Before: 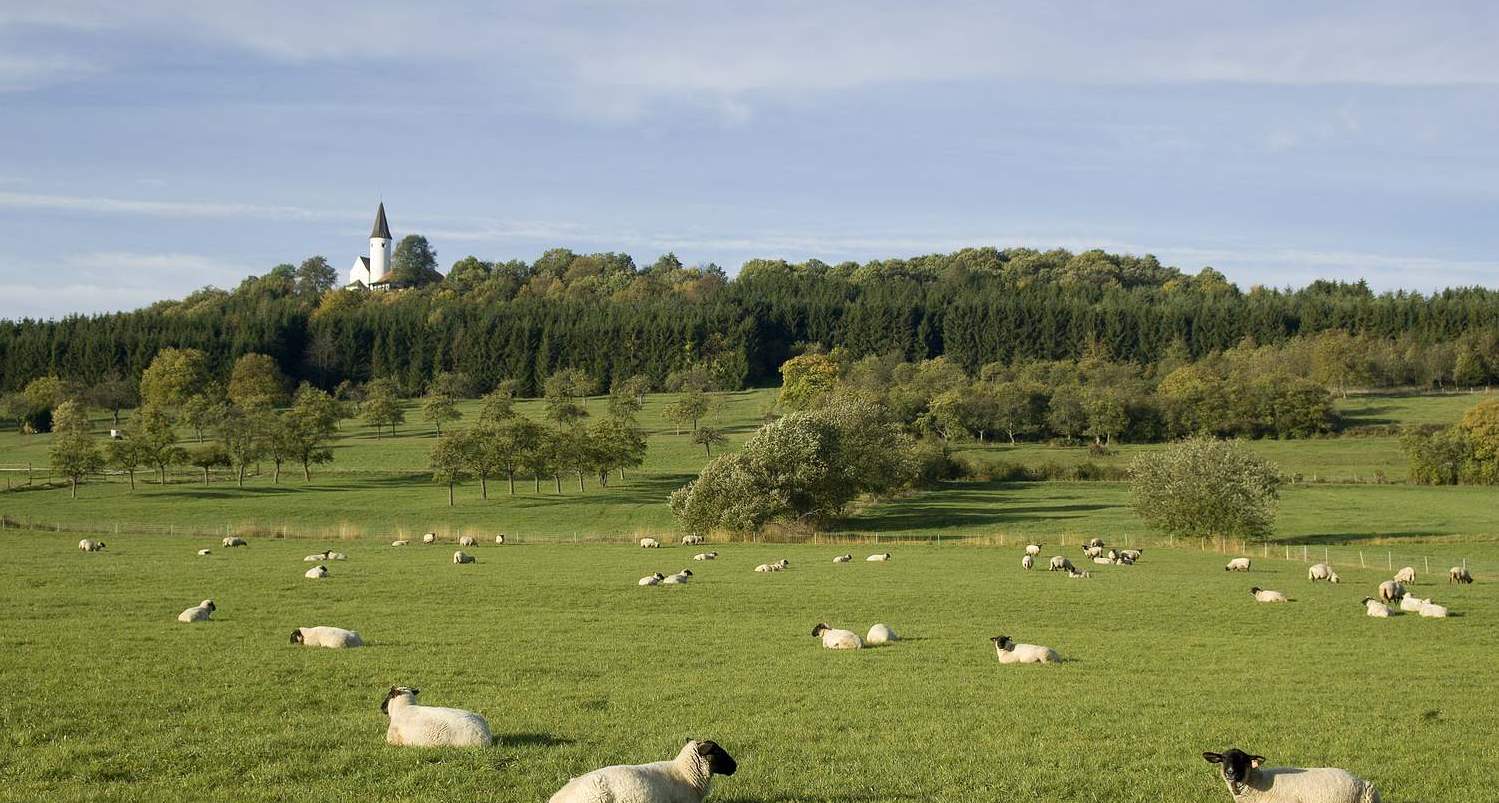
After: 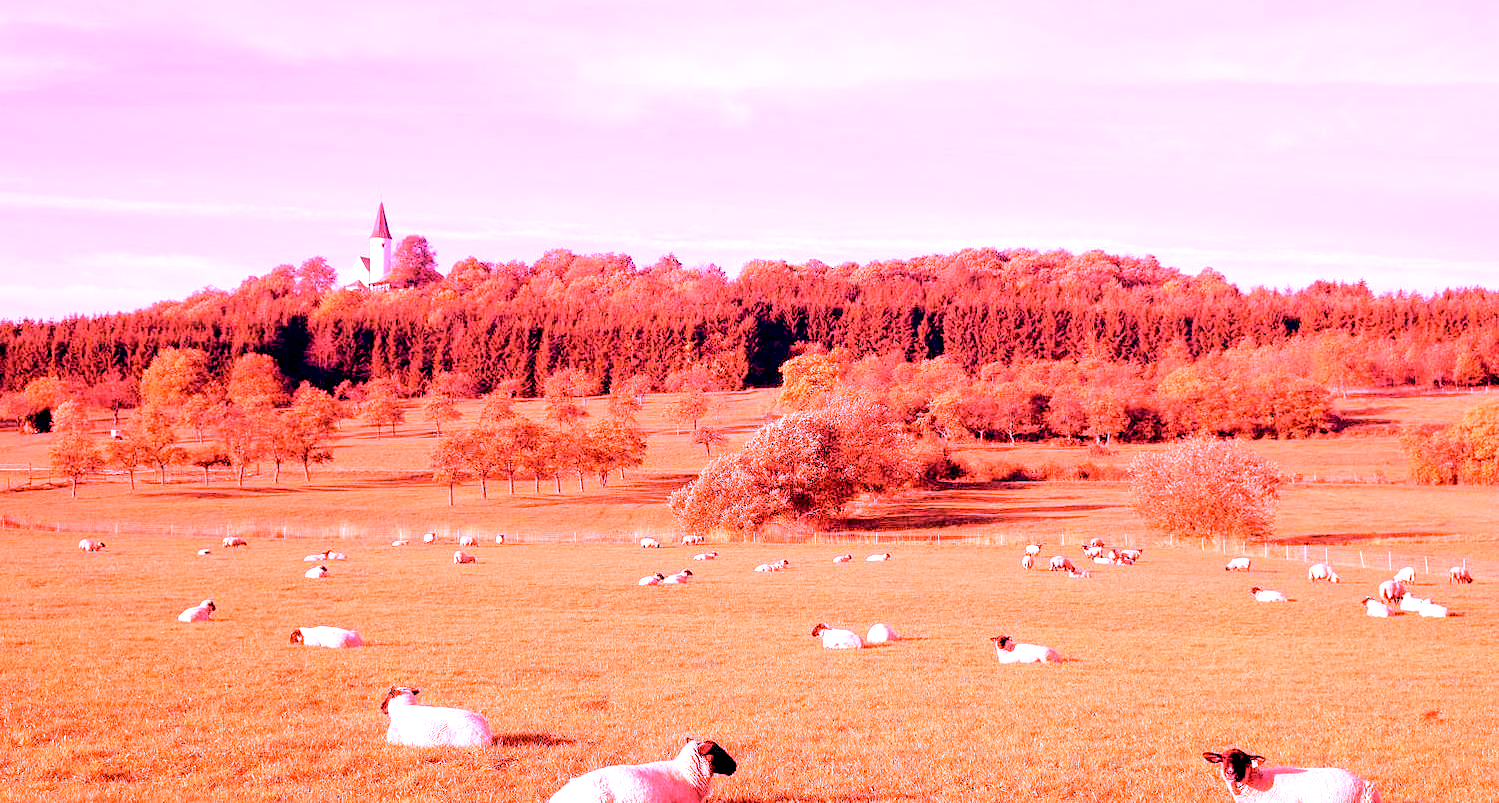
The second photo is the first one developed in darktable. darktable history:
tone equalizer: -8 EV -0.417 EV, -7 EV -0.389 EV, -6 EV -0.333 EV, -5 EV -0.222 EV, -3 EV 0.222 EV, -2 EV 0.333 EV, -1 EV 0.389 EV, +0 EV 0.417 EV, edges refinement/feathering 500, mask exposure compensation -1.57 EV, preserve details no
color balance: lift [0.975, 0.993, 1, 1.015], gamma [1.1, 1, 1, 0.945], gain [1, 1.04, 1, 0.95]
white balance: red 4.26, blue 1.802
